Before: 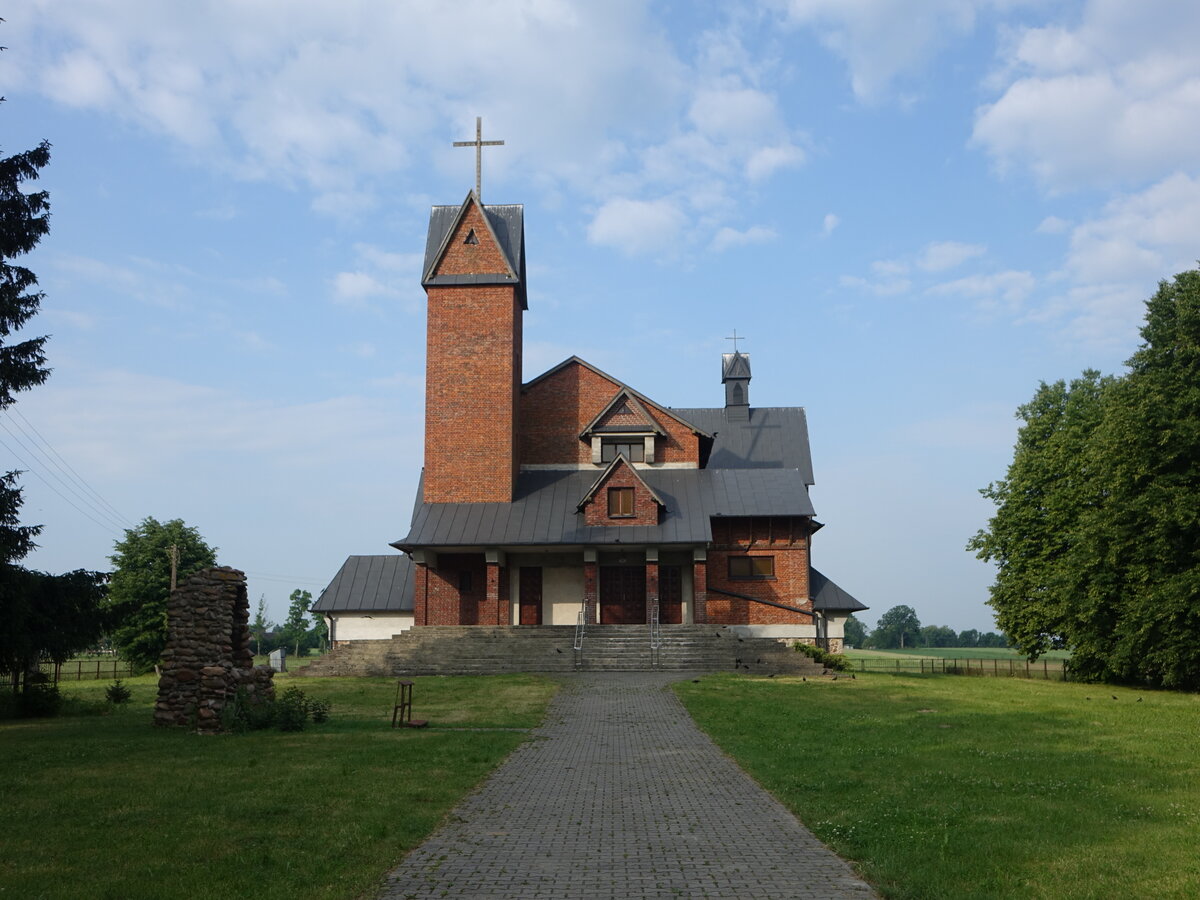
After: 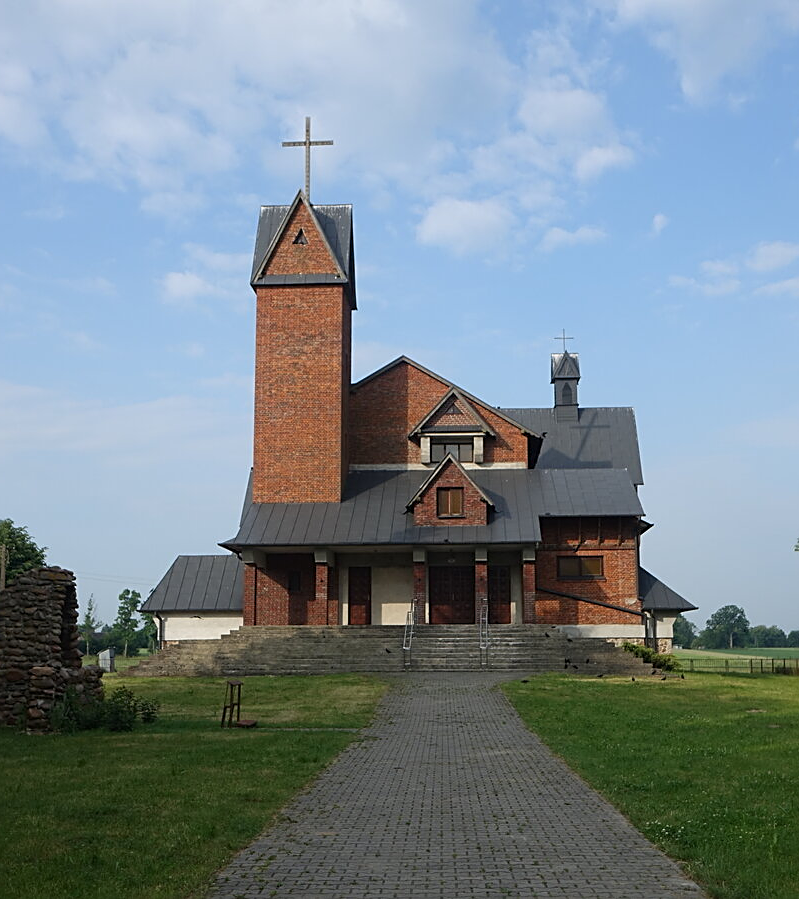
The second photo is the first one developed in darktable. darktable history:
sharpen: on, module defaults
crop and rotate: left 14.313%, right 19.055%
levels: mode automatic, levels [0, 0.43, 0.859]
